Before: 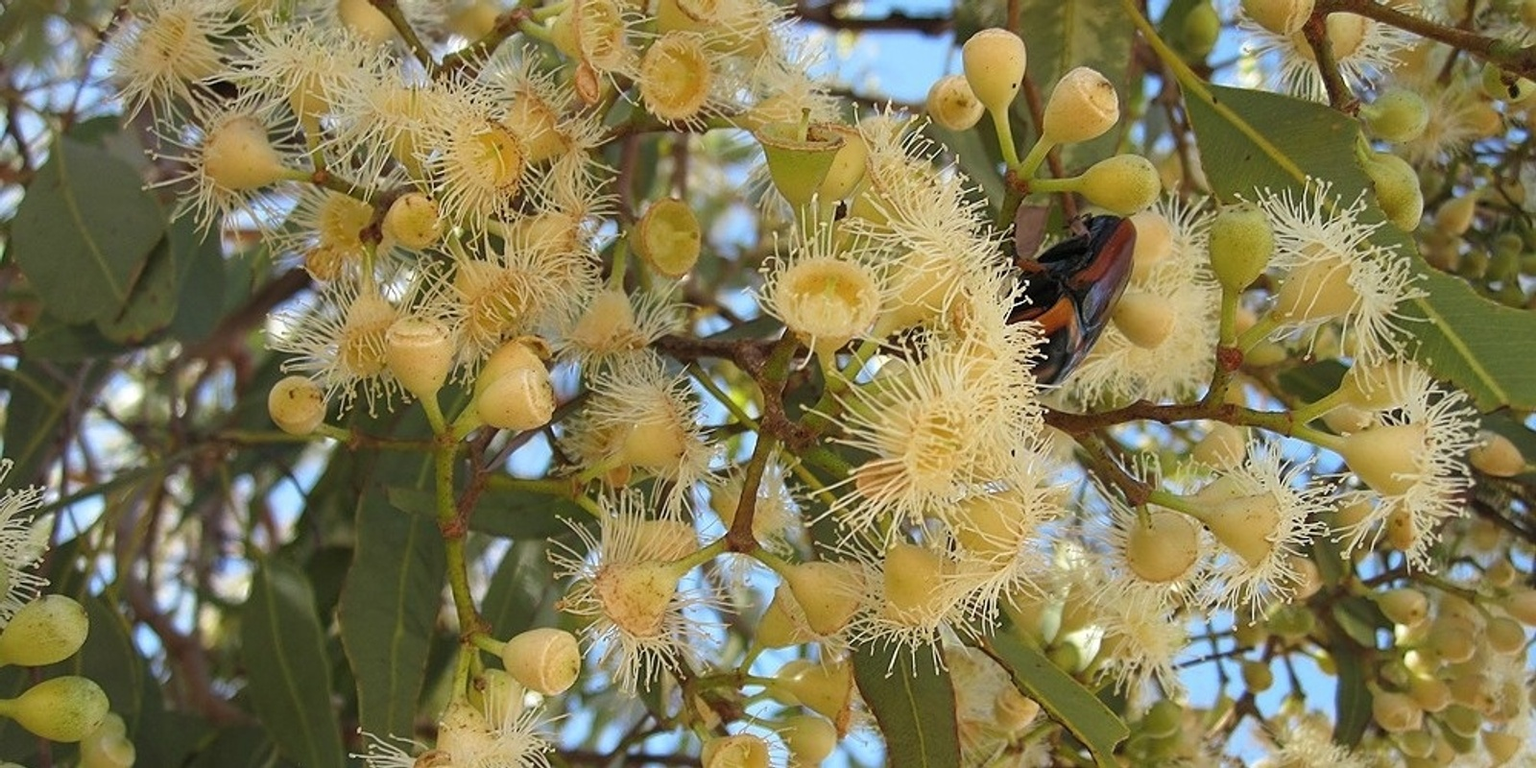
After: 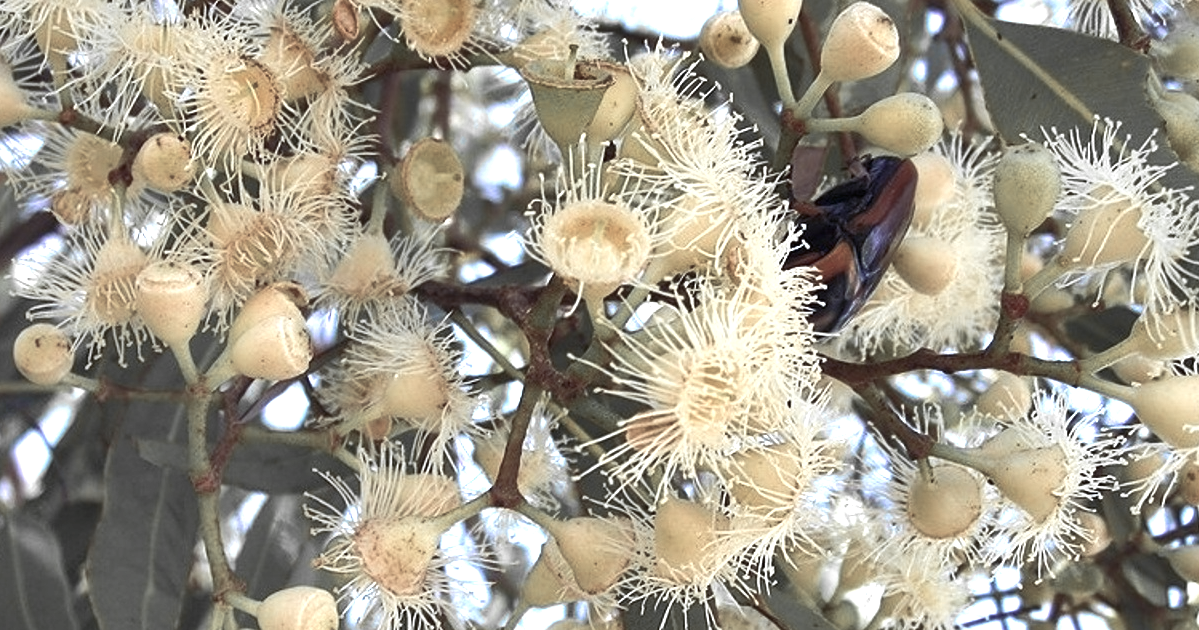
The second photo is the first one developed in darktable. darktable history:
crop: left 16.648%, top 8.522%, right 8.41%, bottom 12.681%
color balance rgb: shadows lift › luminance -21.974%, shadows lift › chroma 9.174%, shadows lift › hue 283.54°, perceptual saturation grading › global saturation -28.727%, perceptual saturation grading › highlights -20.012%, perceptual saturation grading › mid-tones -23.837%, perceptual saturation grading › shadows -23.389%
color zones: curves: ch0 [(0, 0.363) (0.128, 0.373) (0.25, 0.5) (0.402, 0.407) (0.521, 0.525) (0.63, 0.559) (0.729, 0.662) (0.867, 0.471)]; ch1 [(0, 0.515) (0.136, 0.618) (0.25, 0.5) (0.378, 0) (0.516, 0) (0.622, 0.593) (0.737, 0.819) (0.87, 0.593)]; ch2 [(0, 0.529) (0.128, 0.471) (0.282, 0.451) (0.386, 0.662) (0.516, 0.525) (0.633, 0.554) (0.75, 0.62) (0.875, 0.441)]
color calibration: illuminant as shot in camera, x 0.369, y 0.376, temperature 4326.19 K
exposure: black level correction 0, exposure 0.692 EV, compensate highlight preservation false
shadows and highlights: radius 168.64, shadows 27.6, white point adjustment 3.07, highlights -68.95, shadows color adjustment 97.66%, soften with gaussian
